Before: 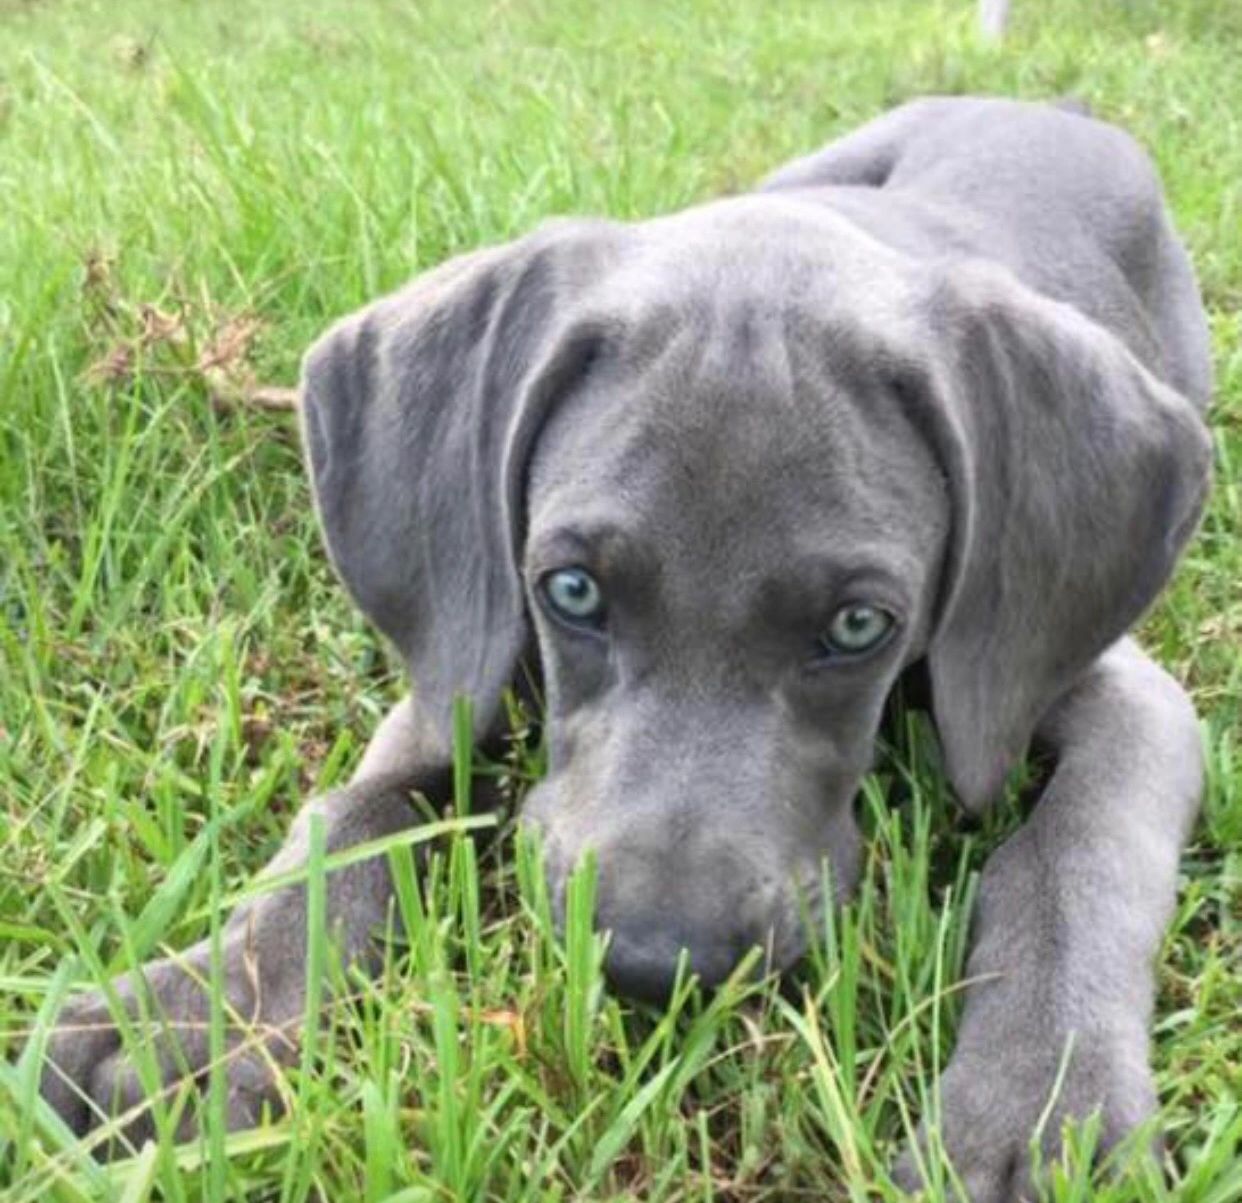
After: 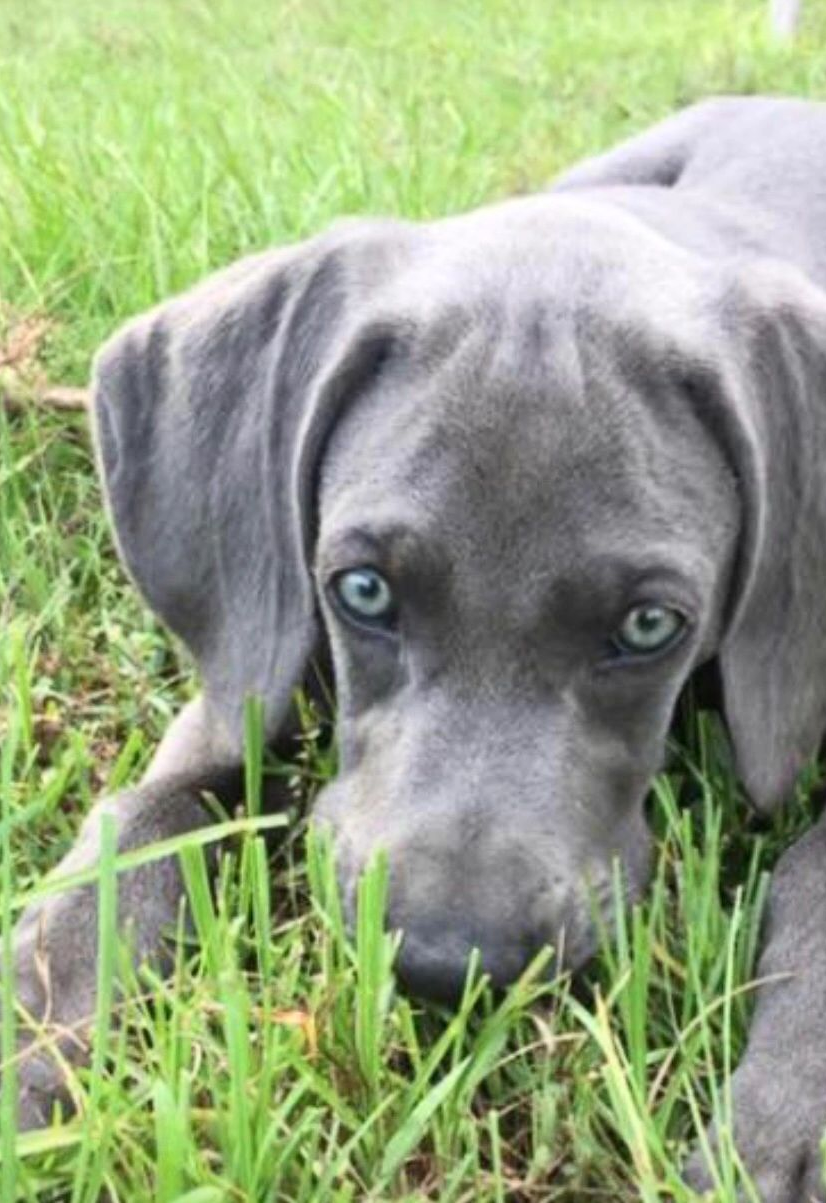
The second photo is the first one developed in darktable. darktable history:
crop: left 16.899%, right 16.556%
contrast brightness saturation: contrast 0.15, brightness 0.05
